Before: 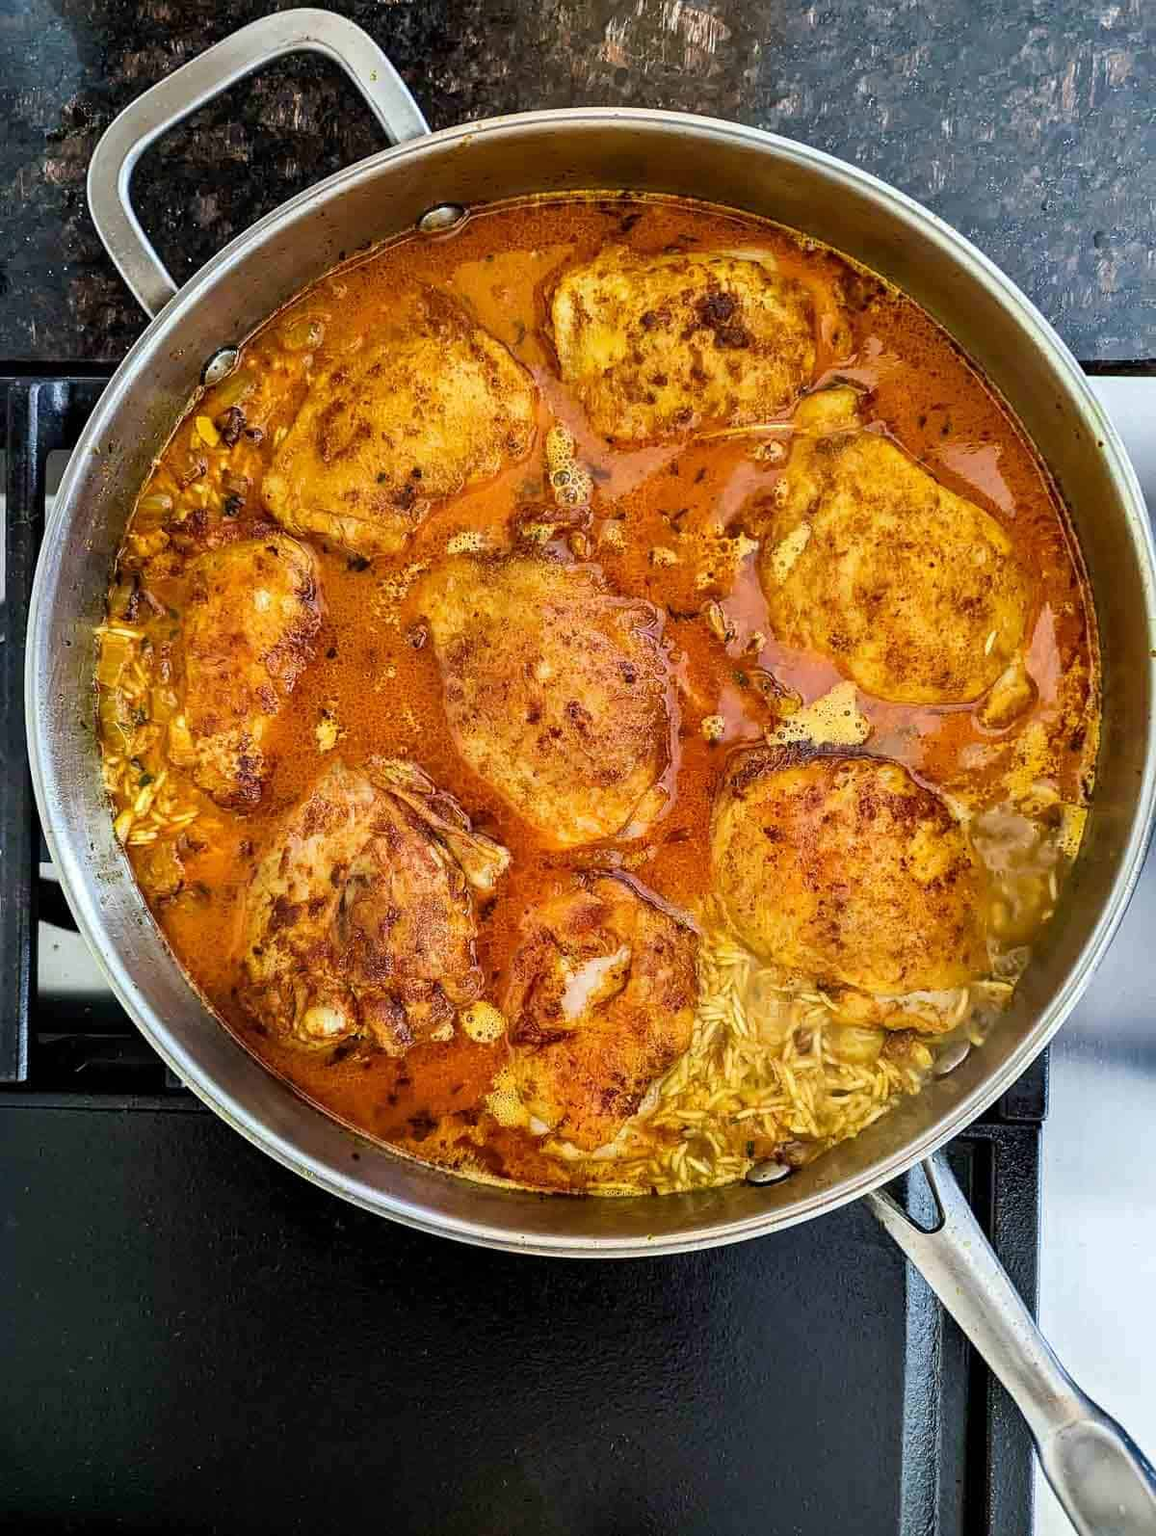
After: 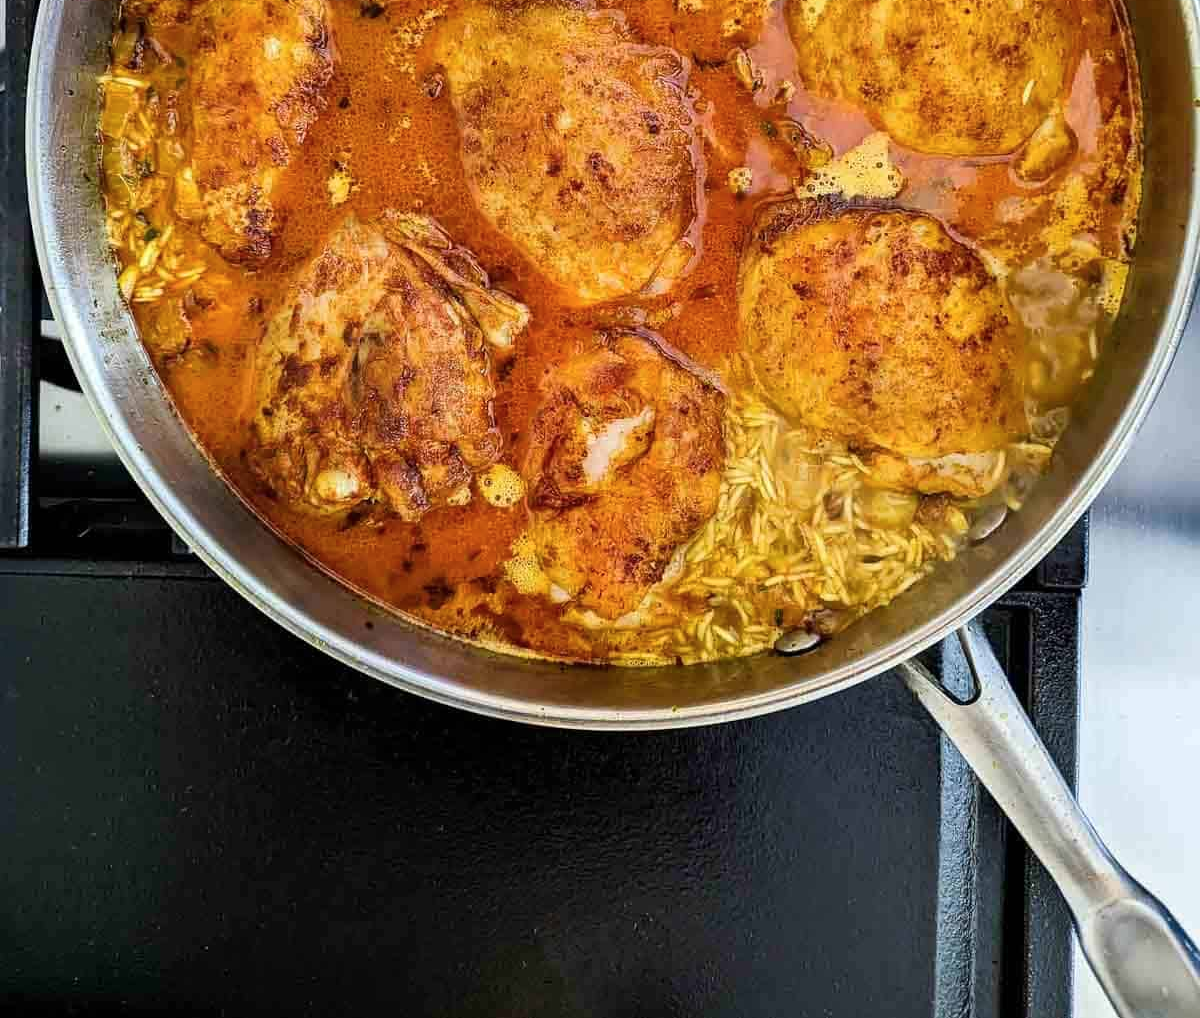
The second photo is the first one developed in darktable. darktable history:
color balance rgb: perceptual saturation grading › global saturation -0.077%
crop and rotate: top 36.112%
